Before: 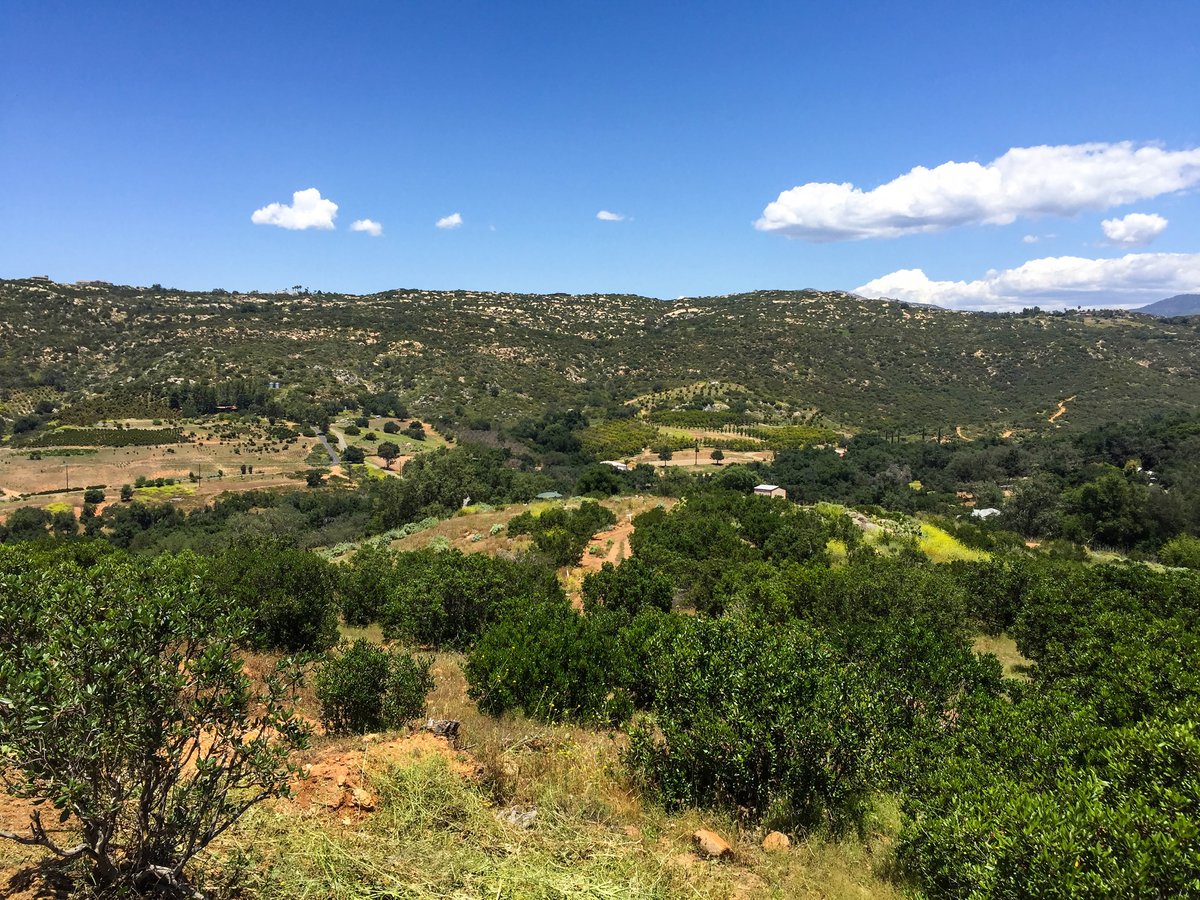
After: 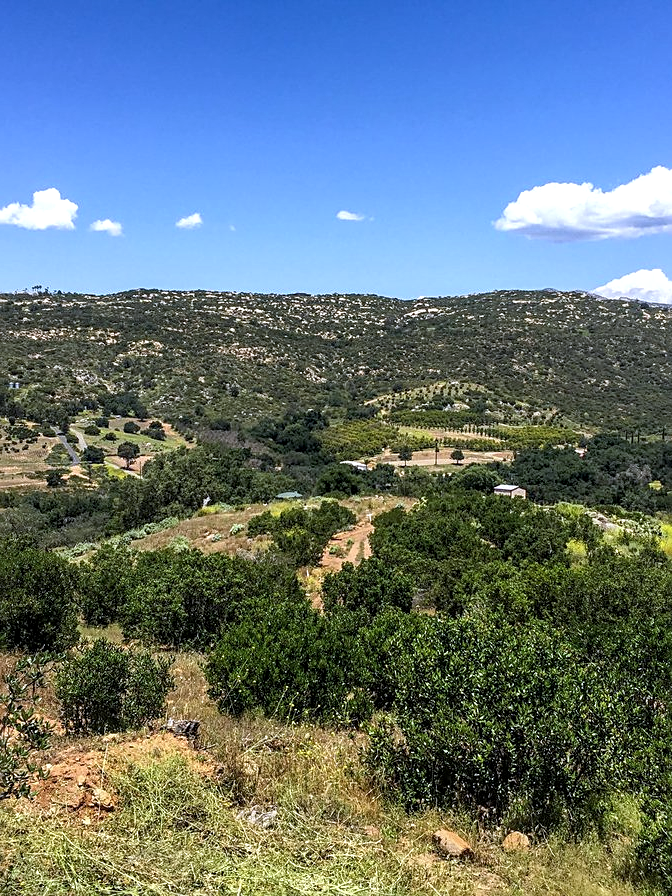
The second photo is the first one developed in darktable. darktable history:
local contrast: detail 130%
sharpen: on, module defaults
color zones: curves: ch1 [(0, 0.469) (0.001, 0.469) (0.12, 0.446) (0.248, 0.469) (0.5, 0.5) (0.748, 0.5) (0.999, 0.469) (1, 0.469)]
white balance: red 0.967, blue 1.119, emerald 0.756
crop: left 21.674%, right 22.086%
